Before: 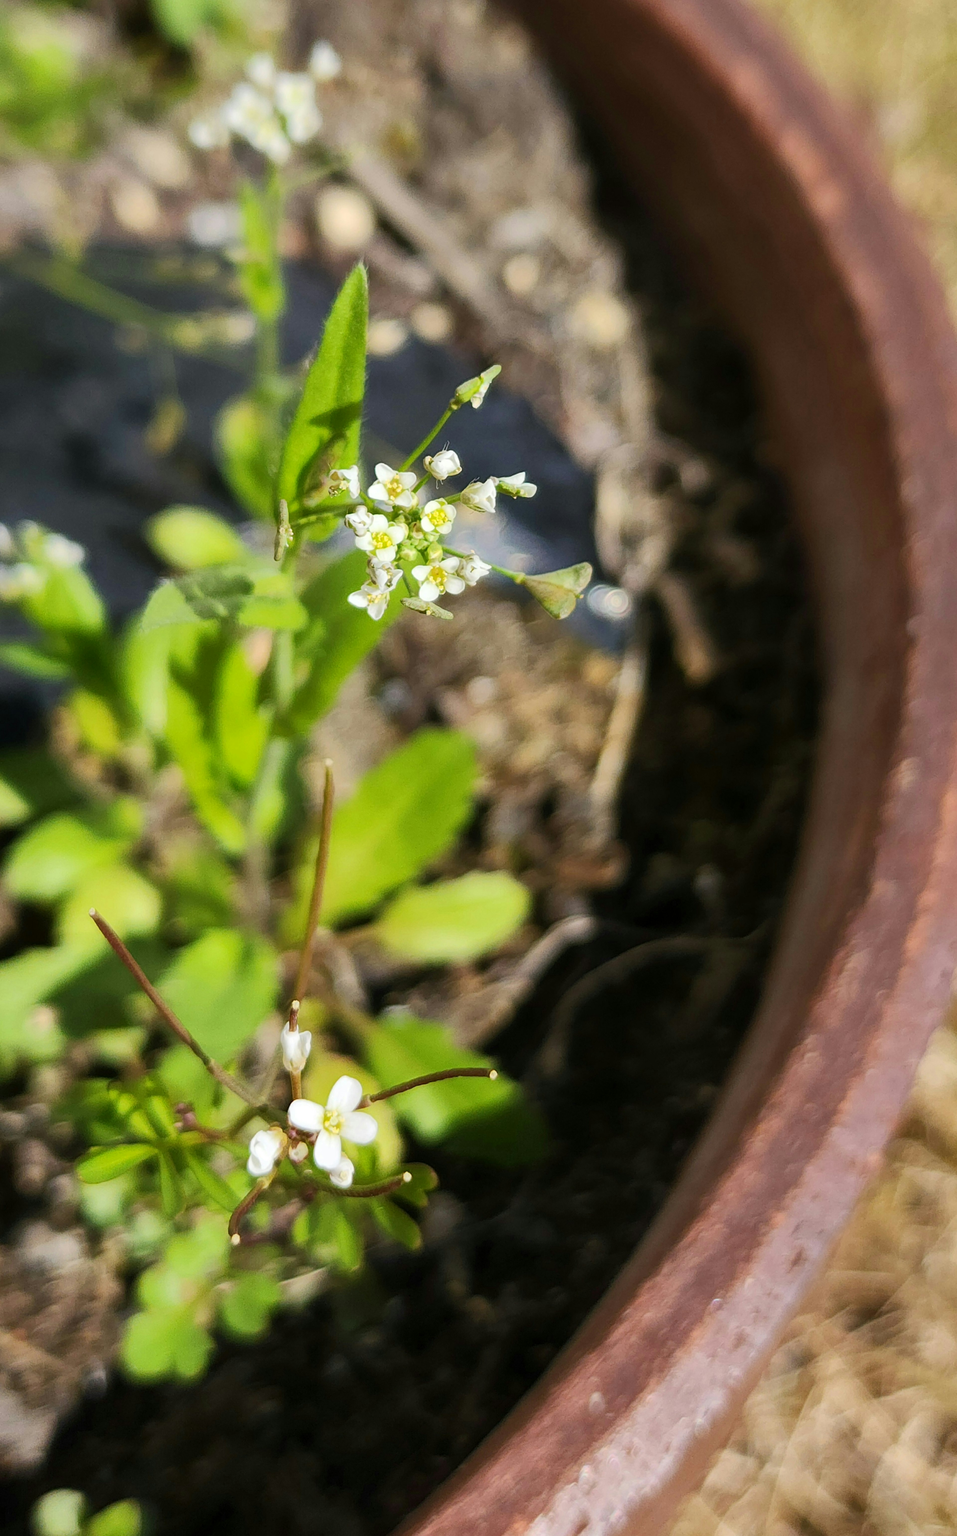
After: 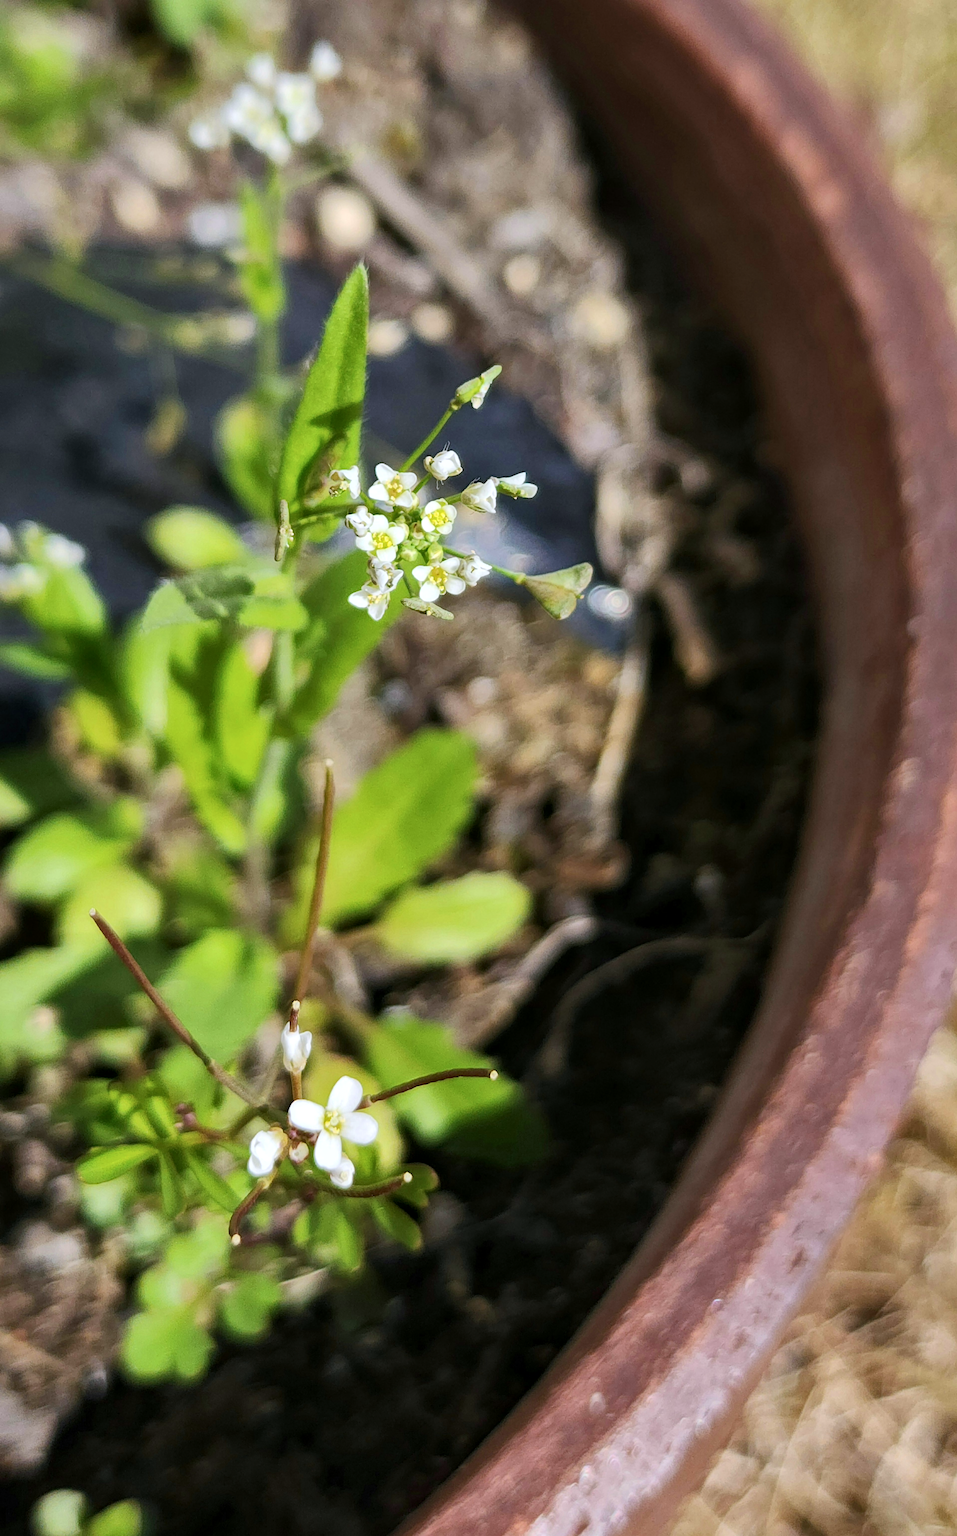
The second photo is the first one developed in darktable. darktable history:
local contrast: mode bilateral grid, contrast 25, coarseness 50, detail 123%, midtone range 0.2
color calibration: illuminant as shot in camera, x 0.358, y 0.373, temperature 4628.91 K
